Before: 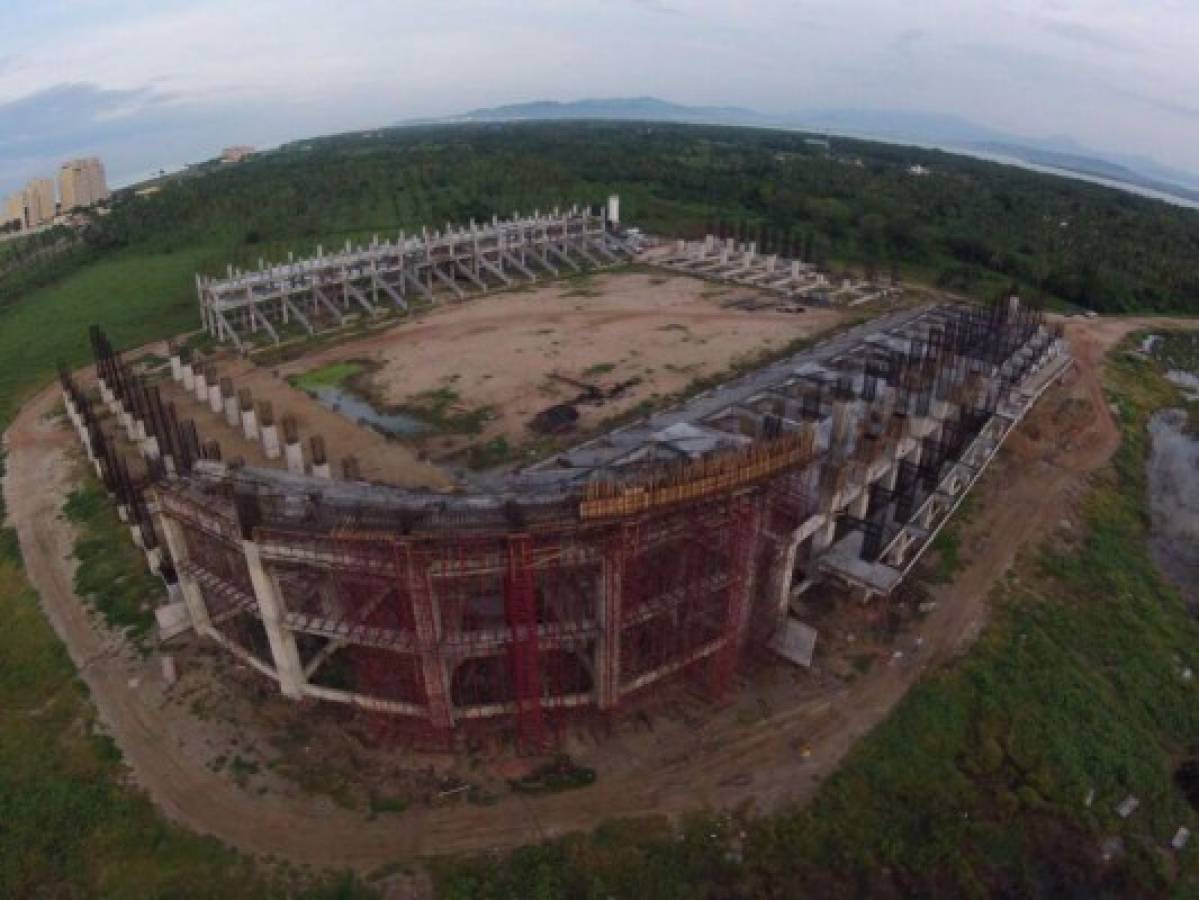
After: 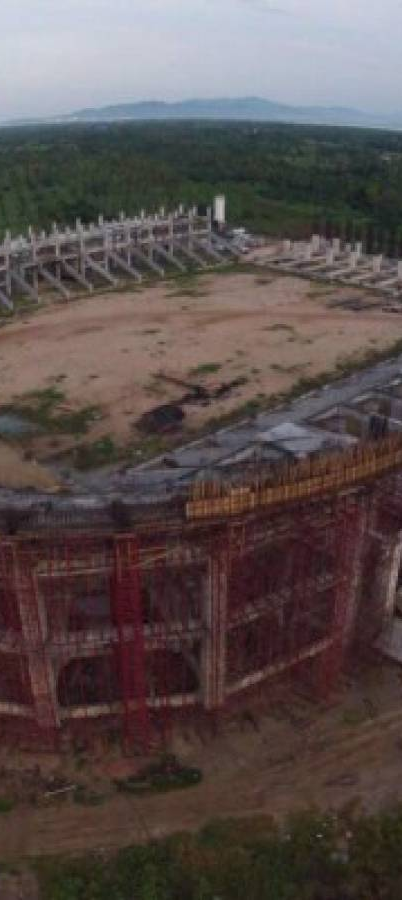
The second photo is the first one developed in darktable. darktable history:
shadows and highlights: radius 330.27, shadows 54.49, highlights -98.88, compress 94.3%, soften with gaussian
crop: left 32.925%, right 33.503%
